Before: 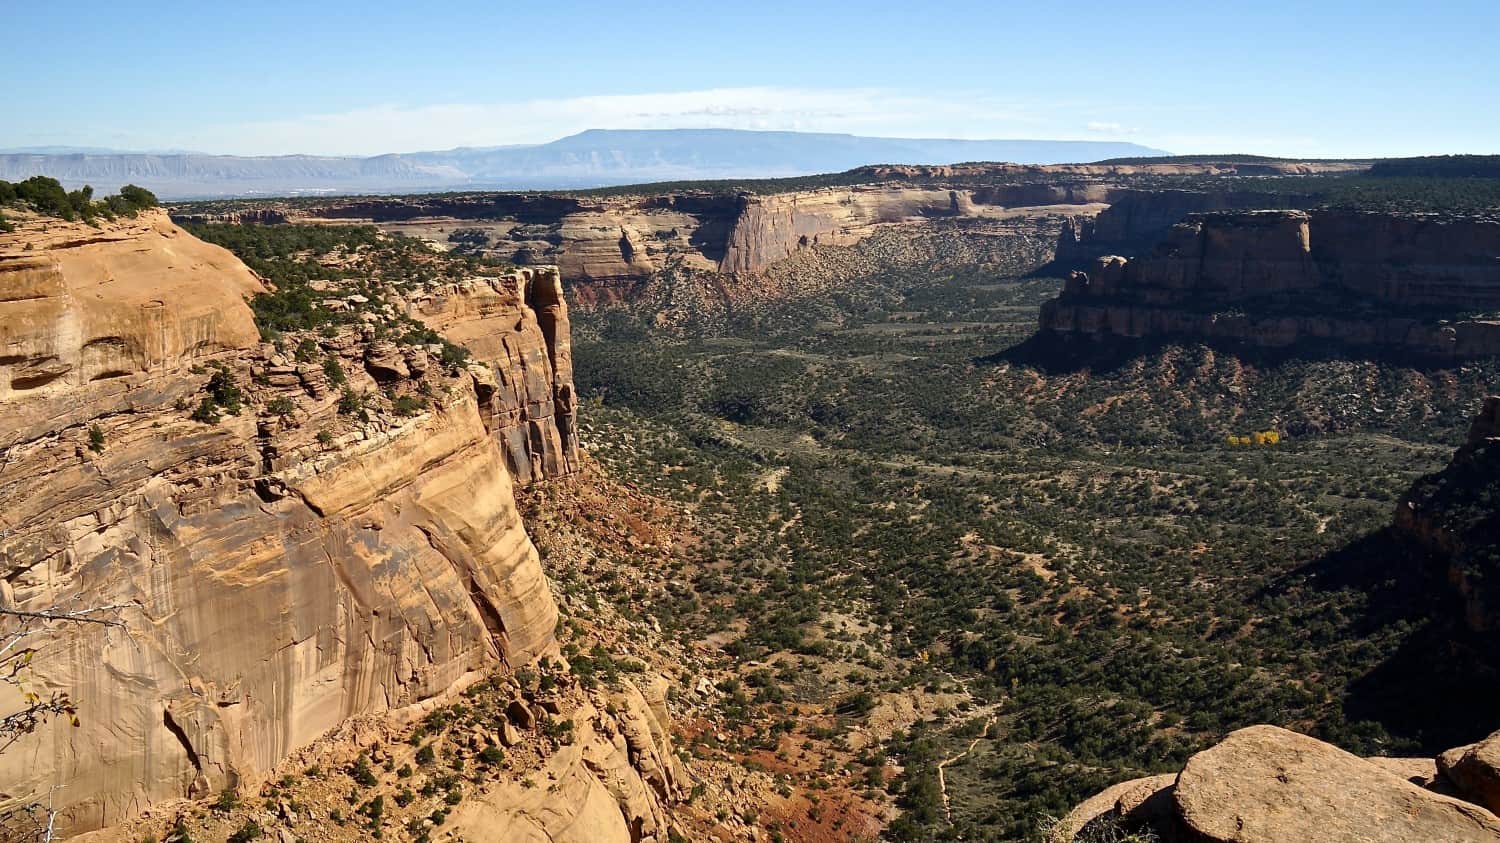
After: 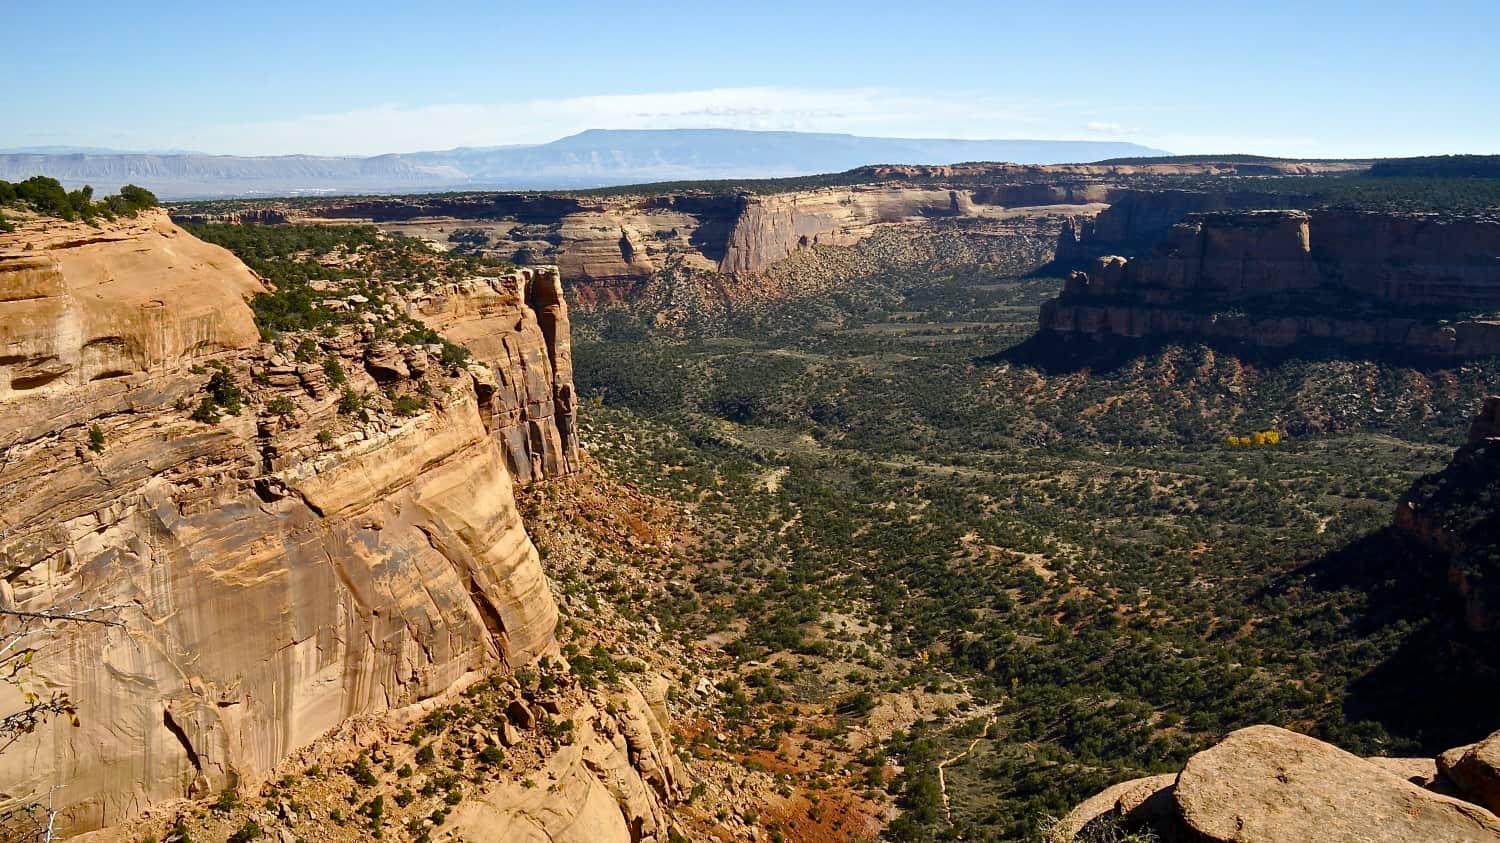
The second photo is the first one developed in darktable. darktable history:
color balance rgb: perceptual saturation grading › global saturation 20%, perceptual saturation grading › highlights -25.662%, perceptual saturation grading › shadows 25.067%
